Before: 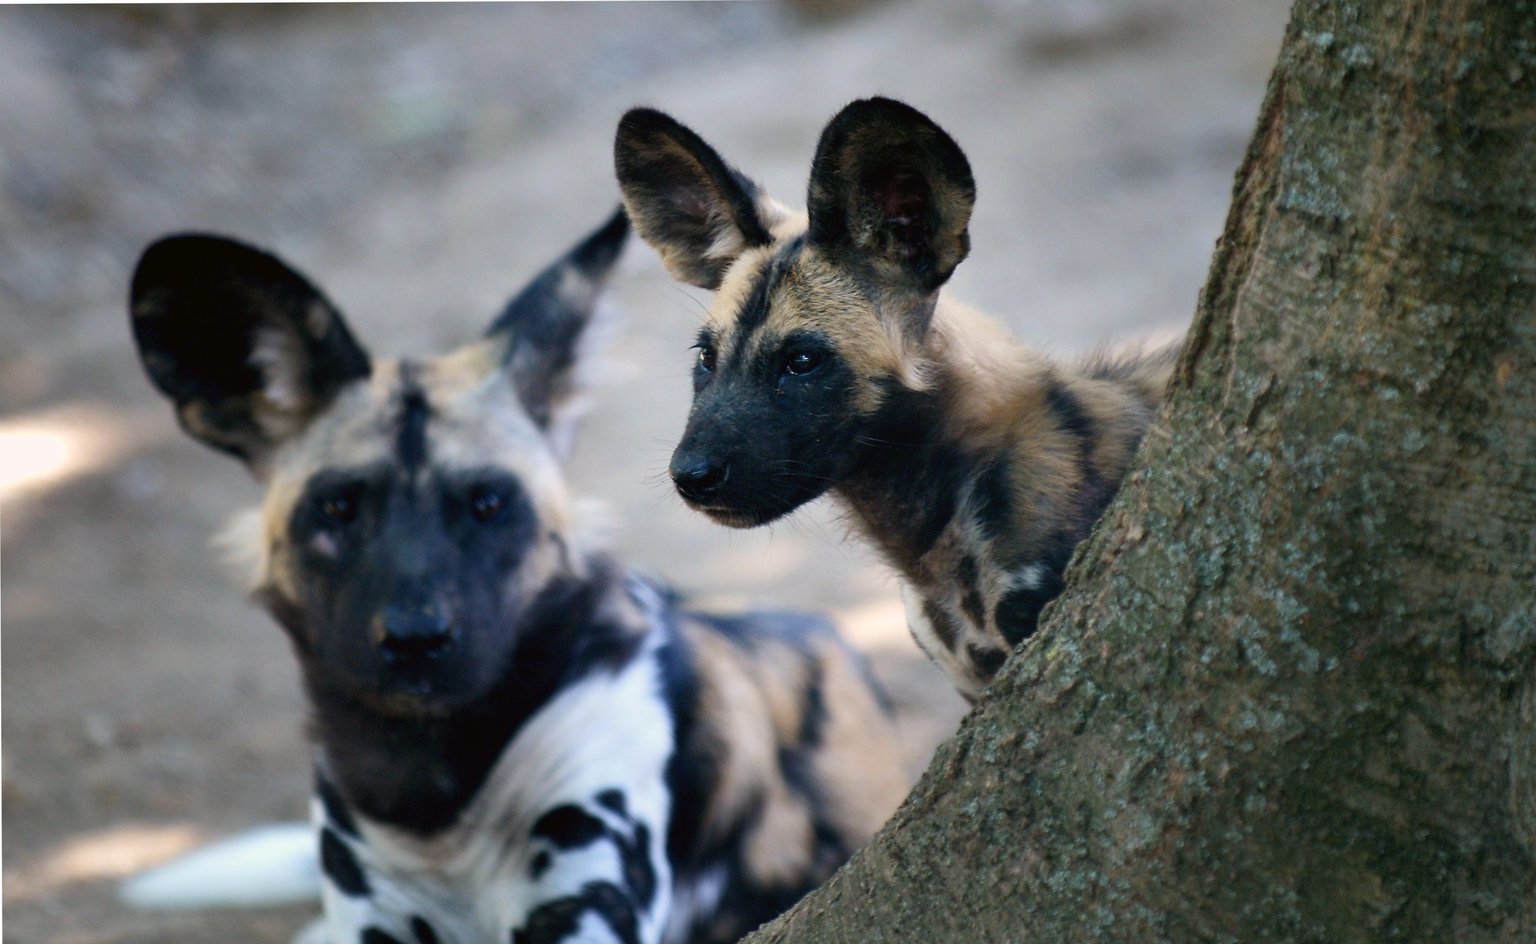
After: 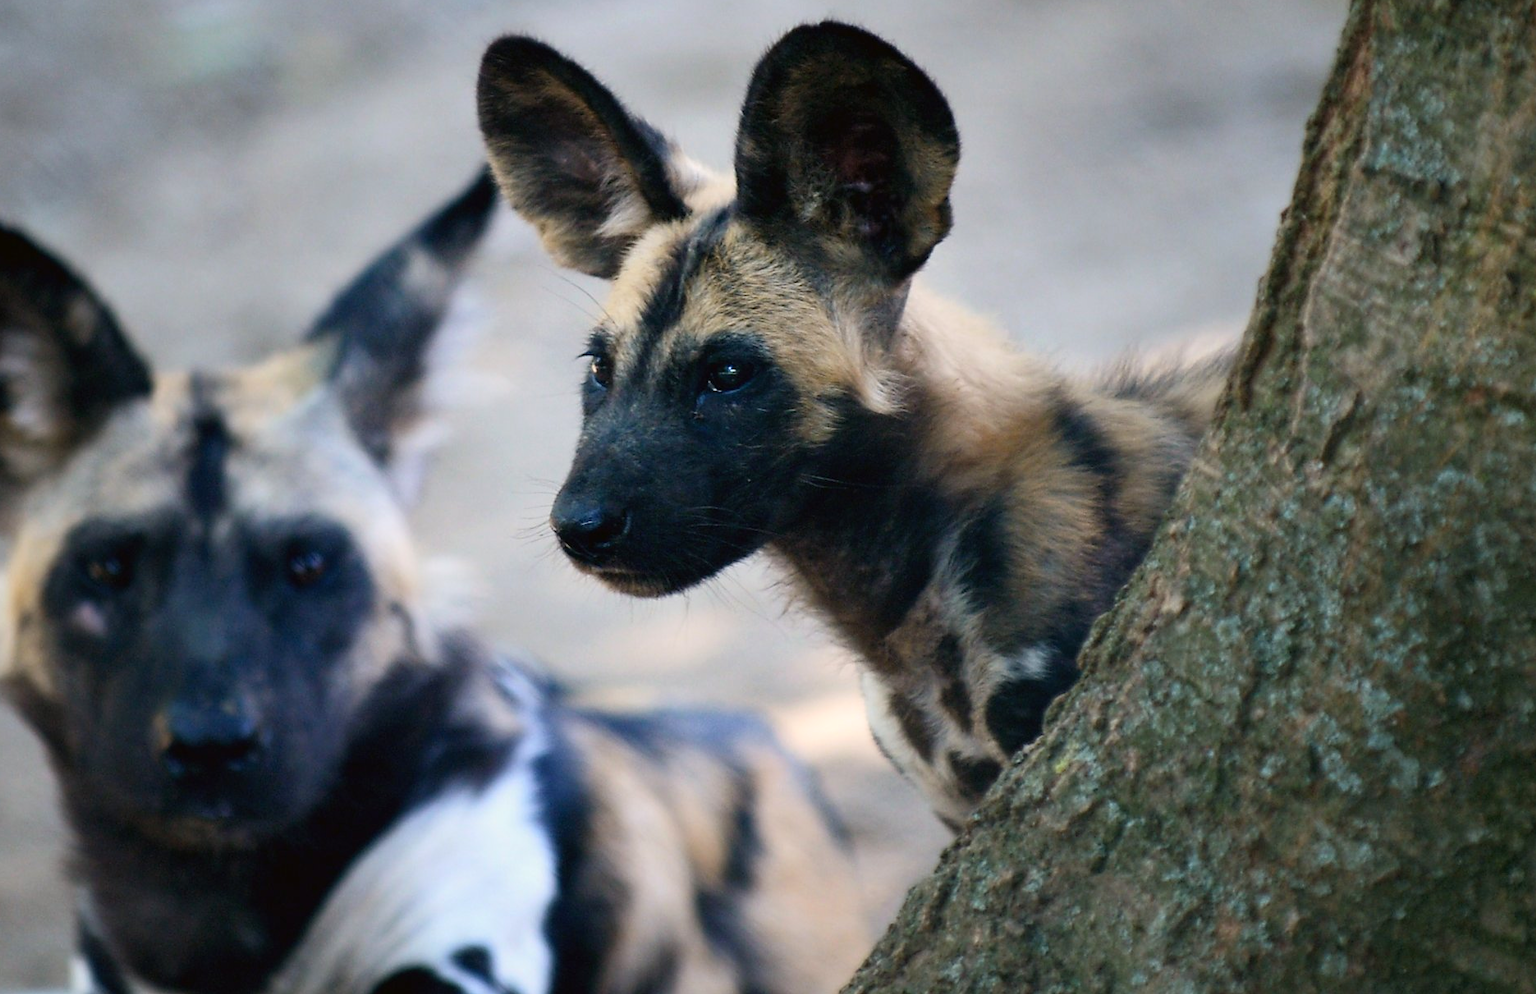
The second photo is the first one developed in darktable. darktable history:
contrast brightness saturation: contrast 0.1, brightness 0.03, saturation 0.09
crop: left 16.768%, top 8.653%, right 8.362%, bottom 12.485%
